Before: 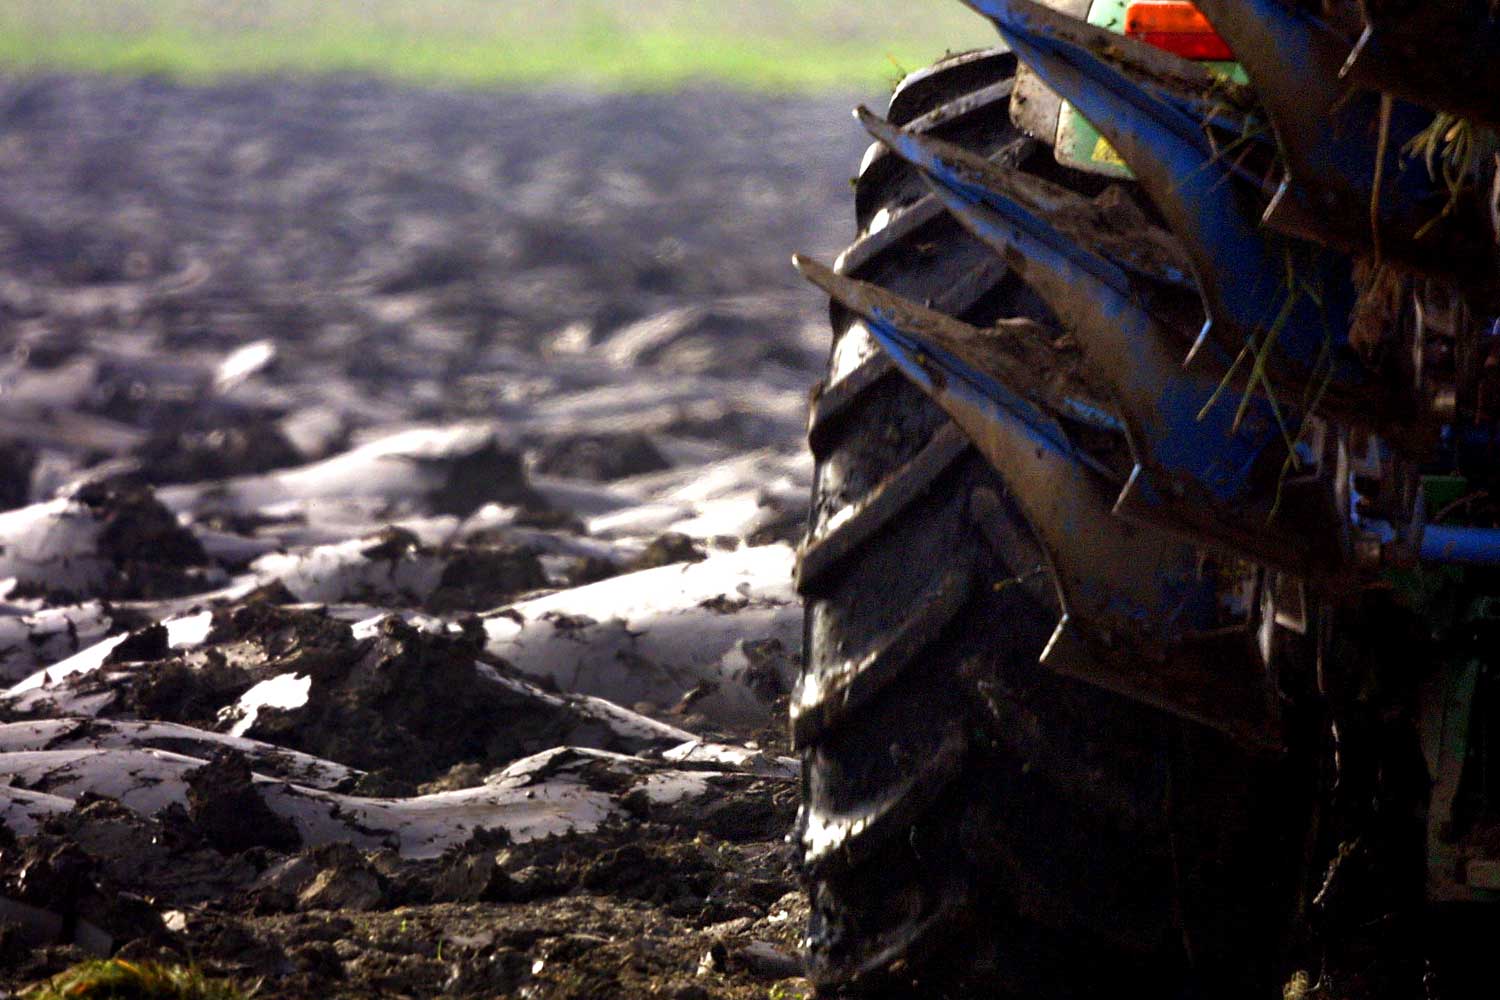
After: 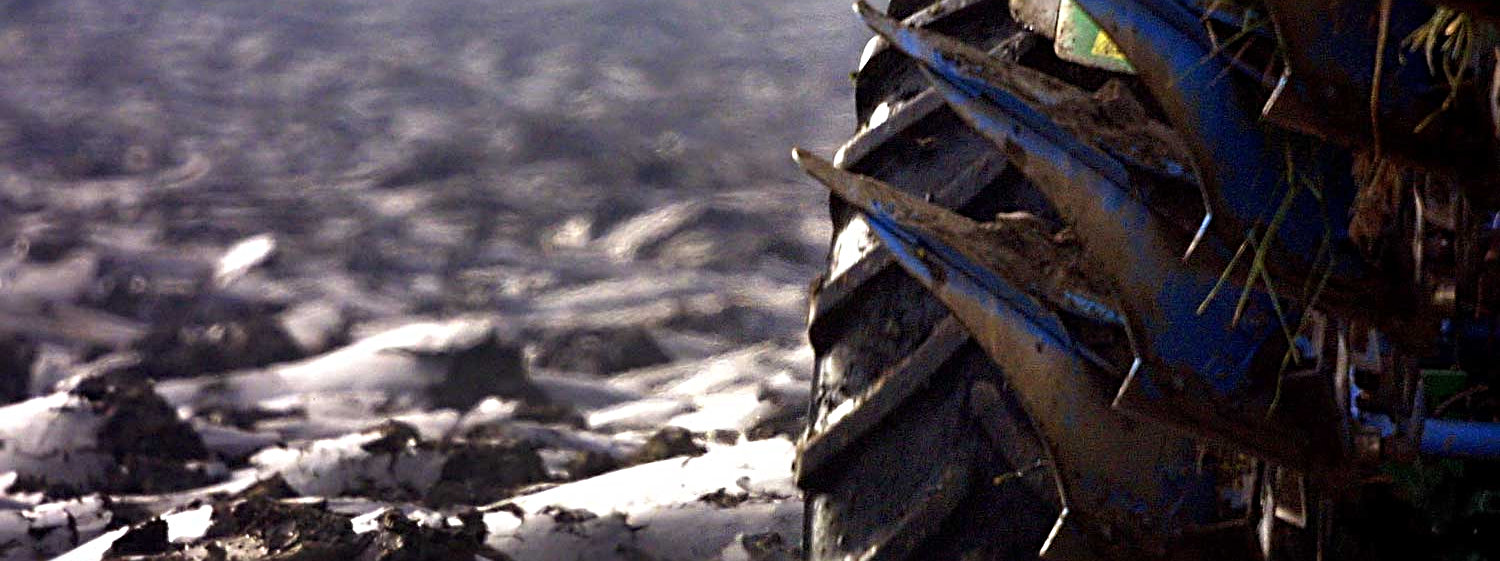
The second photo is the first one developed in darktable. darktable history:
sharpen: radius 4
crop and rotate: top 10.605%, bottom 33.274%
